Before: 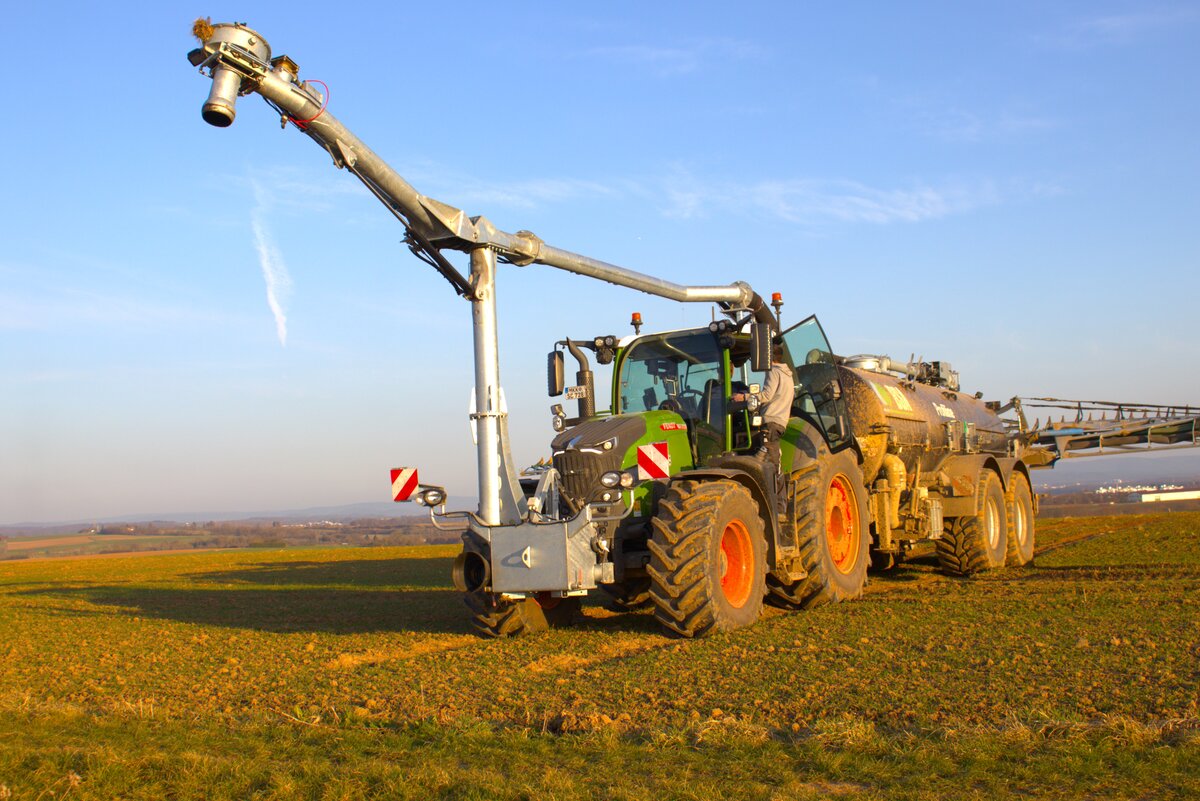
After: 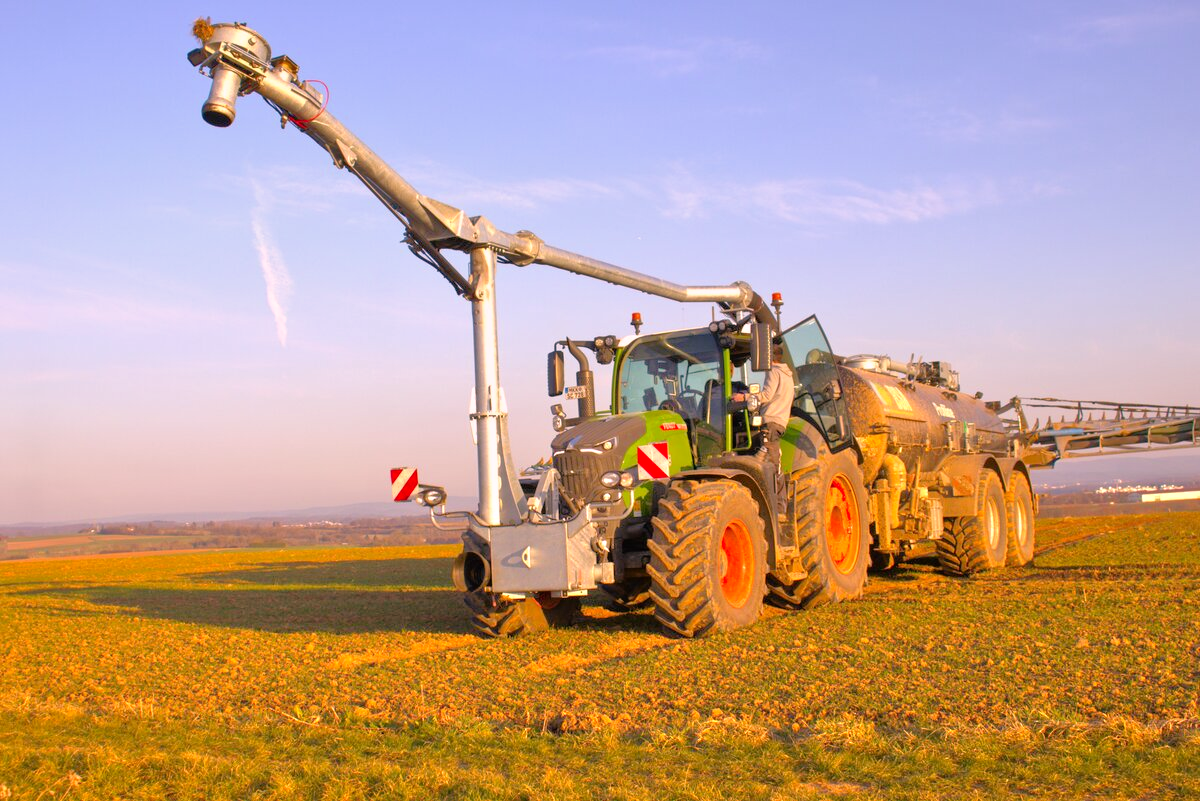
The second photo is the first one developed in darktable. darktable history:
color correction: highlights a* 14.52, highlights b* 4.84
tone equalizer: -7 EV 0.15 EV, -6 EV 0.6 EV, -5 EV 1.15 EV, -4 EV 1.33 EV, -3 EV 1.15 EV, -2 EV 0.6 EV, -1 EV 0.15 EV, mask exposure compensation -0.5 EV
